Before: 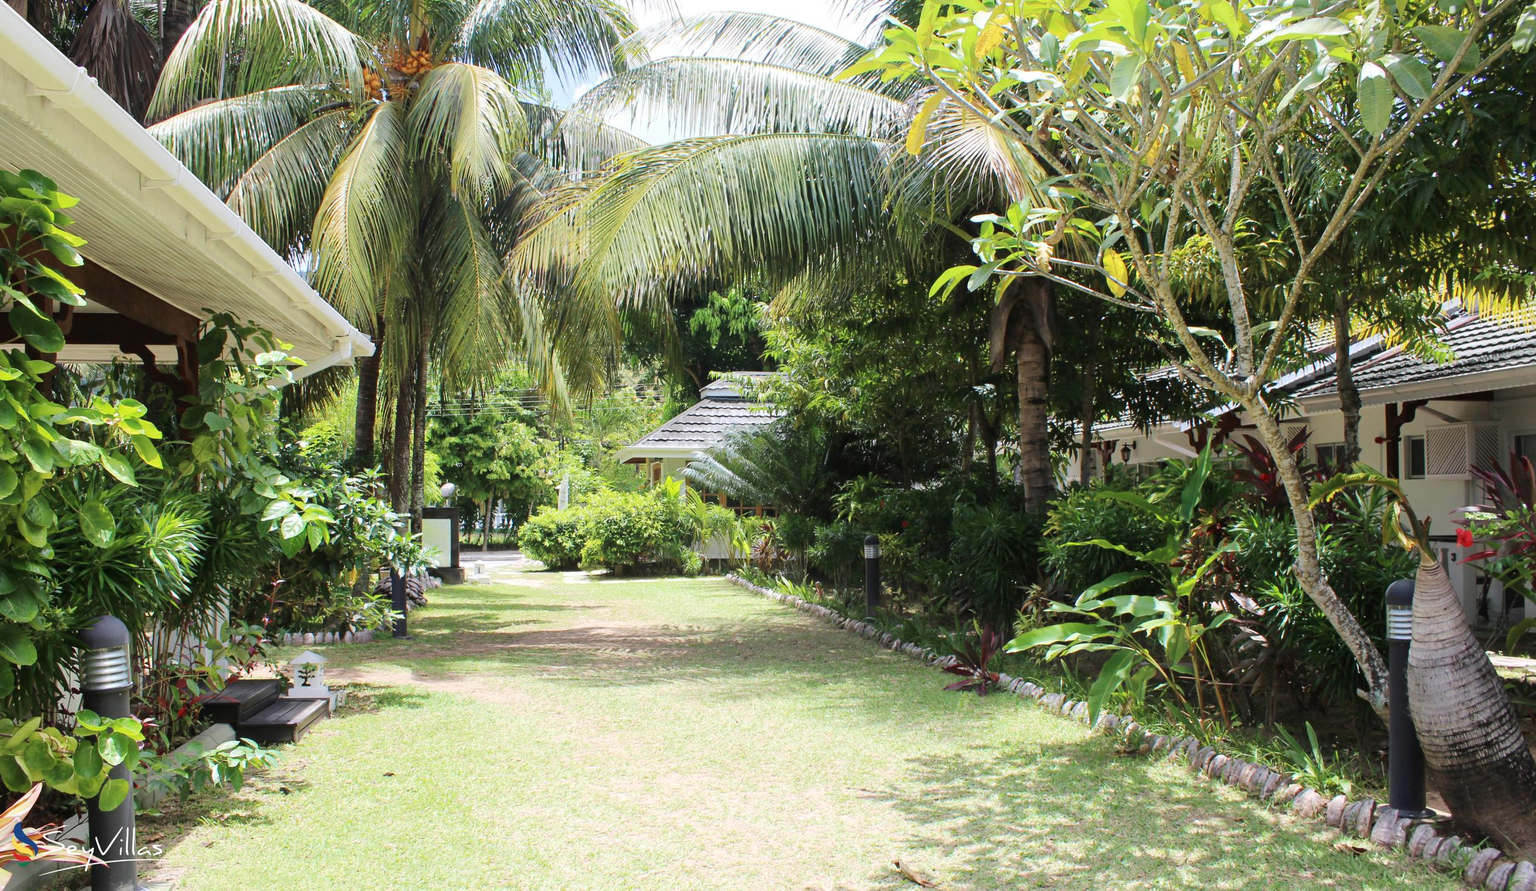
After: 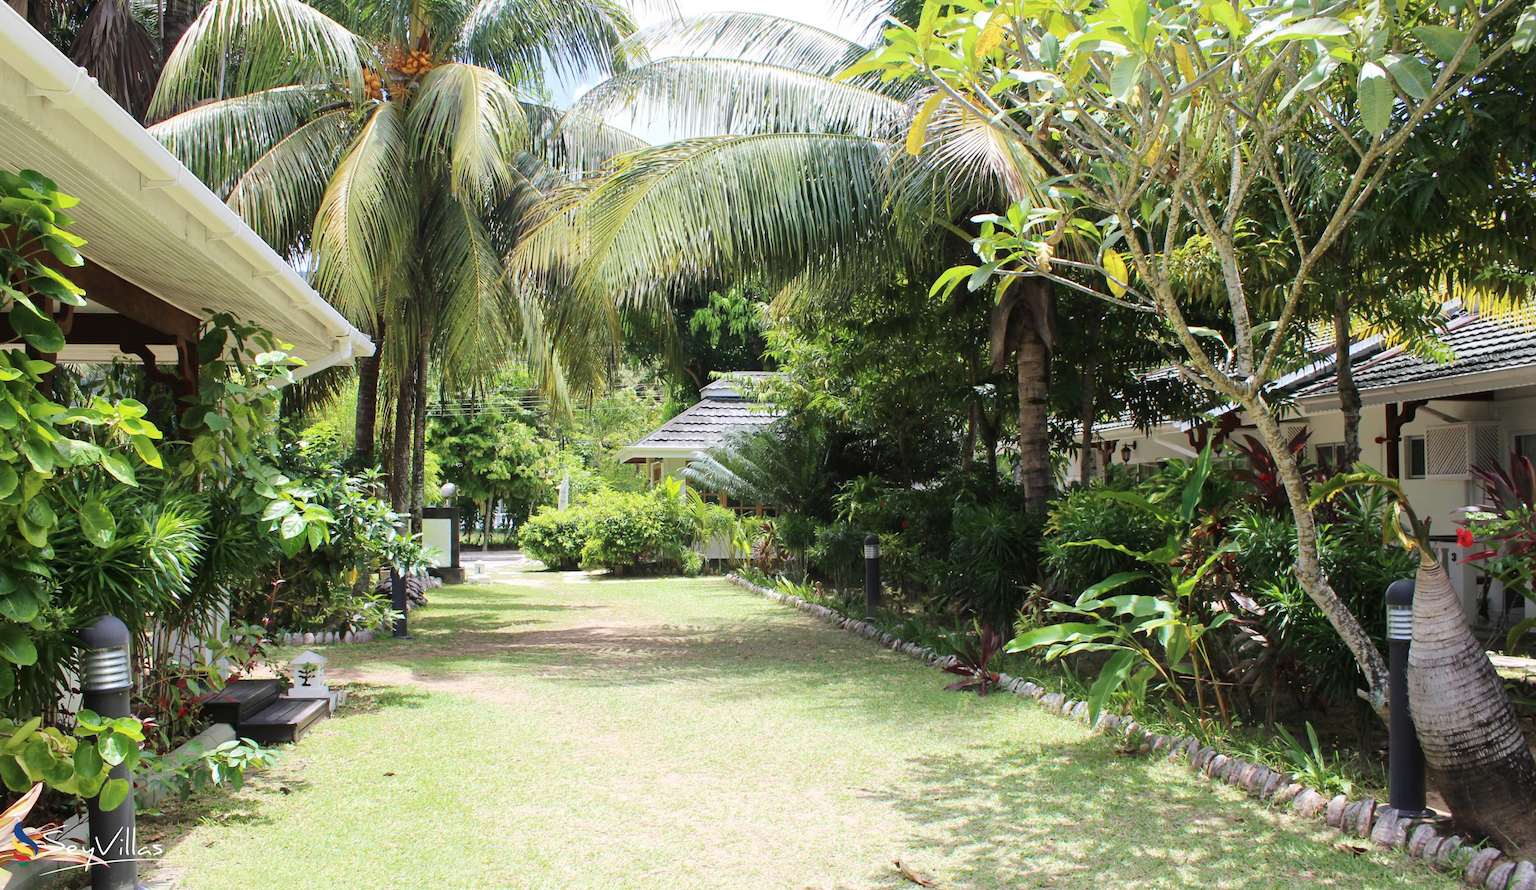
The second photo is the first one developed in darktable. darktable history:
white balance: emerald 1
levels: mode automatic
